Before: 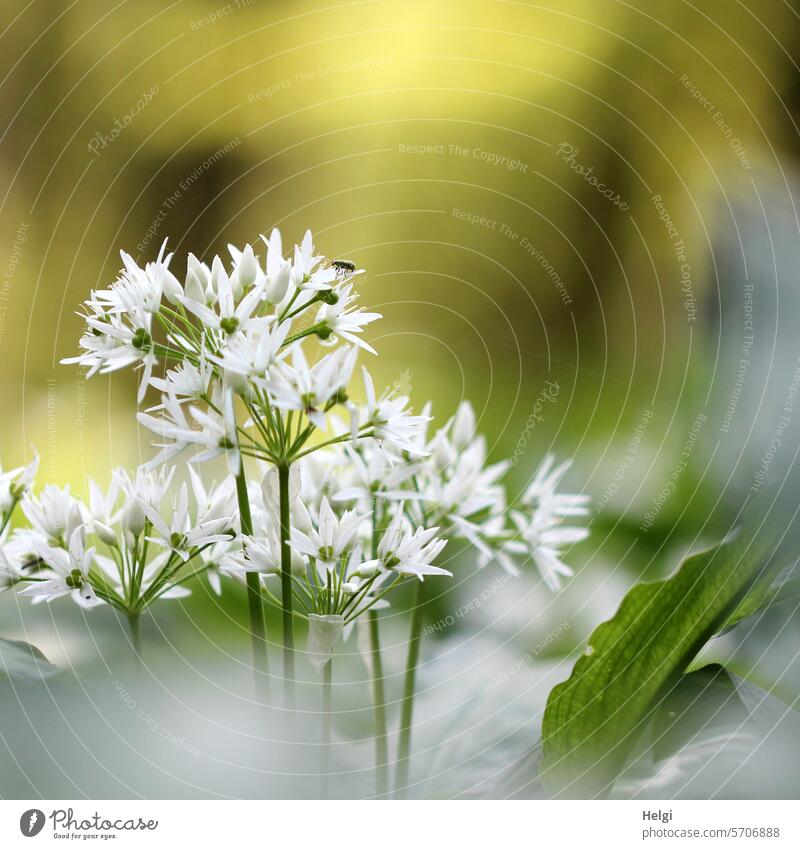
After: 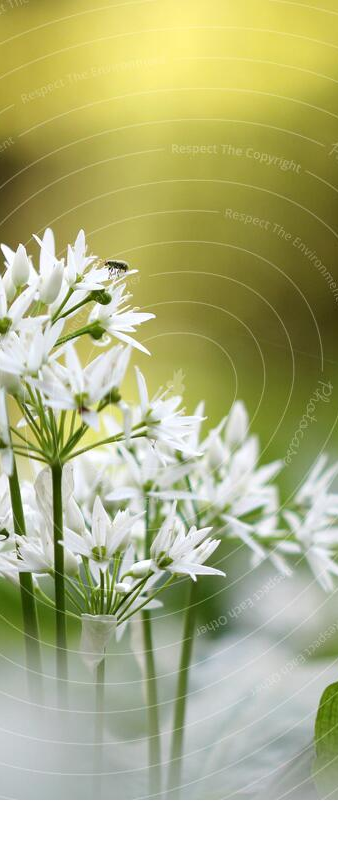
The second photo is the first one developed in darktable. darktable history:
crop: left 28.422%, right 29.219%
